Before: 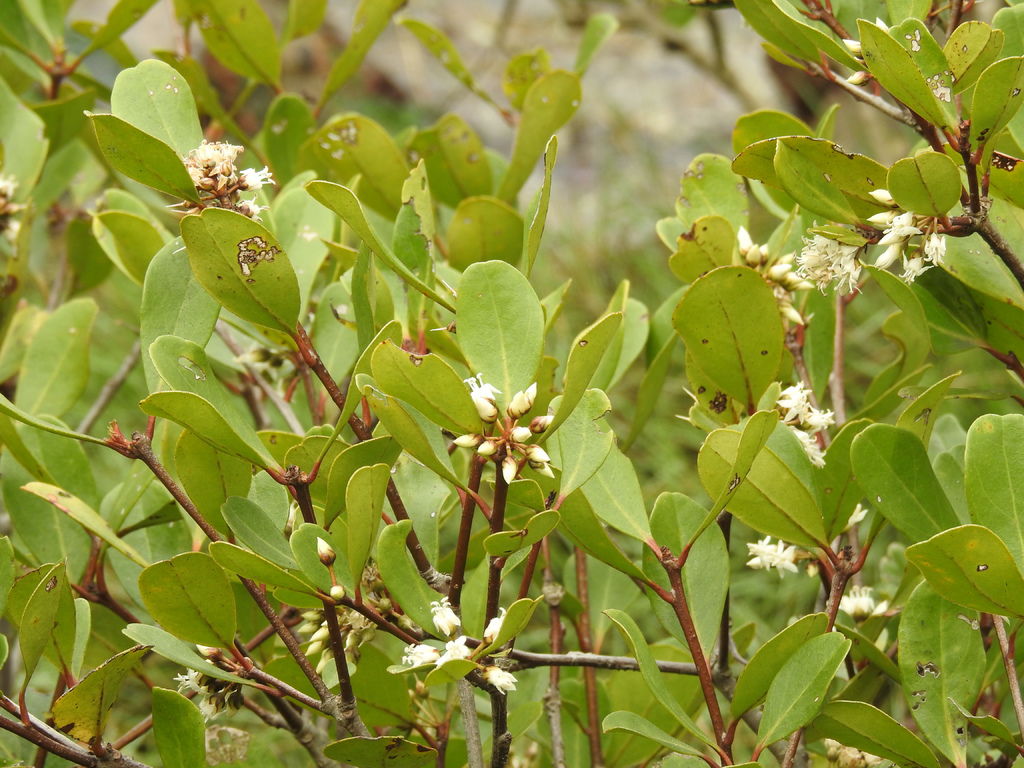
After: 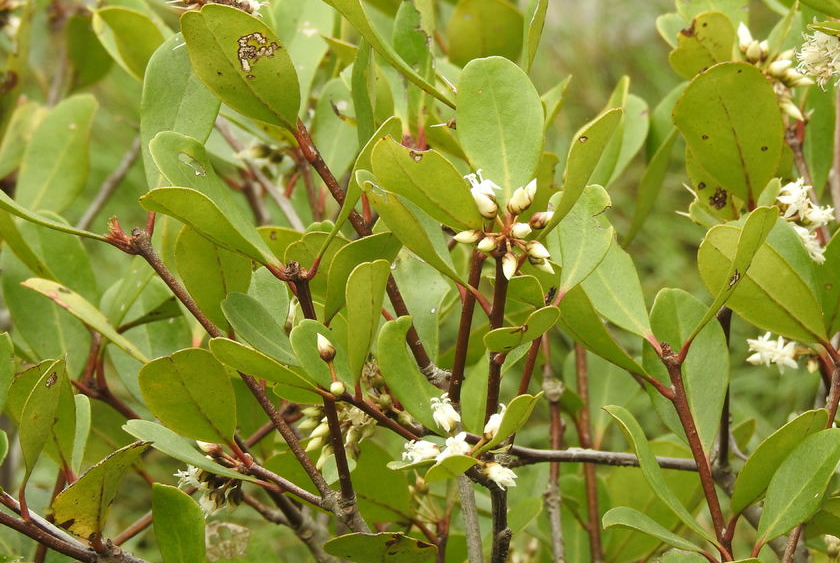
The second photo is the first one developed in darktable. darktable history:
crop: top 26.693%, right 17.951%
